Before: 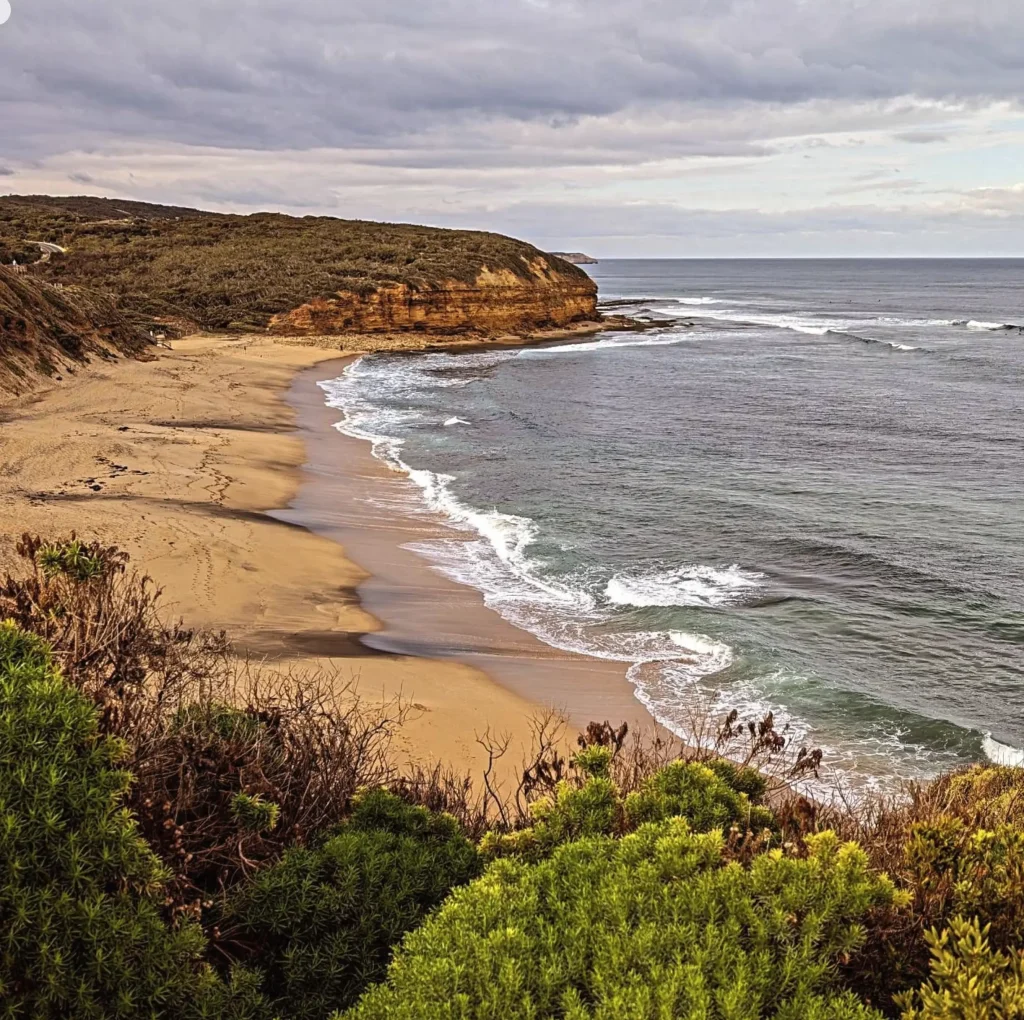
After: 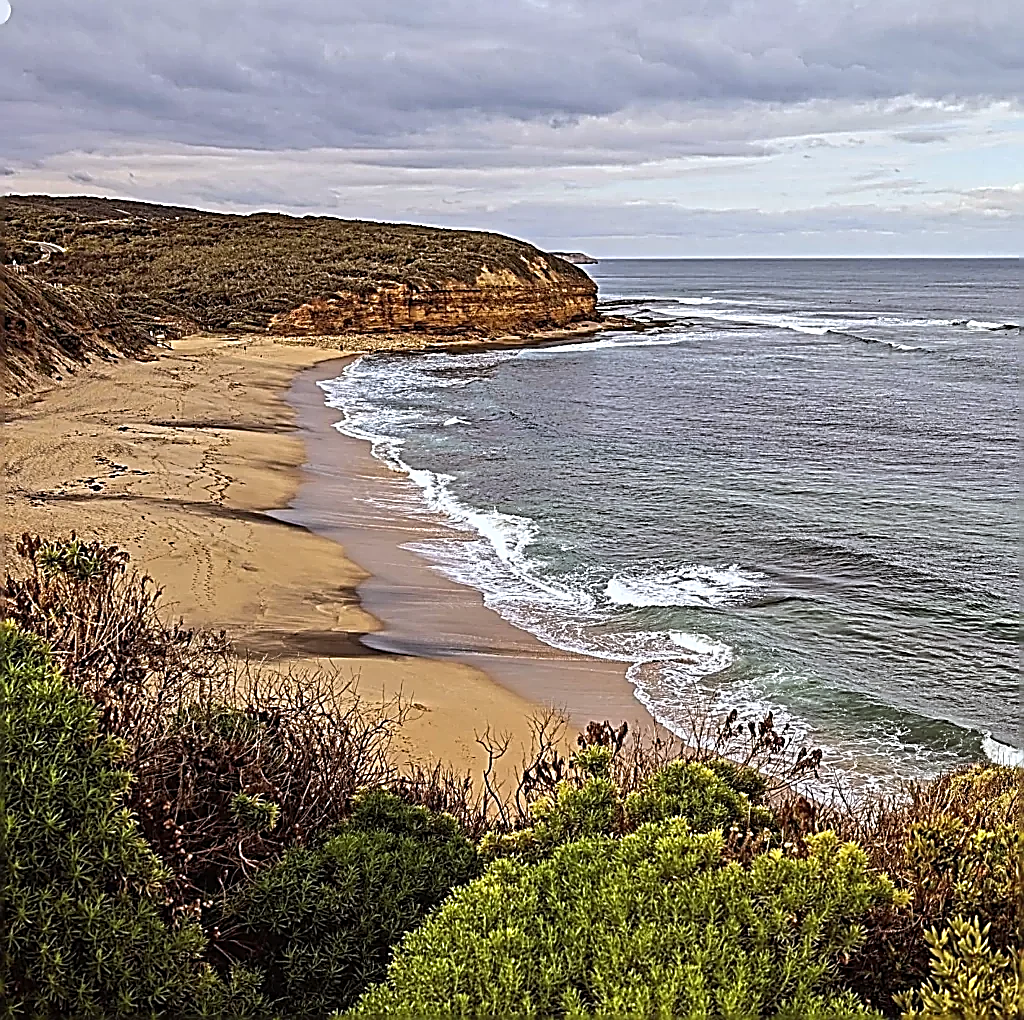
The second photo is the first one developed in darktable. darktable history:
sharpen: amount 2
white balance: red 0.967, blue 1.049
